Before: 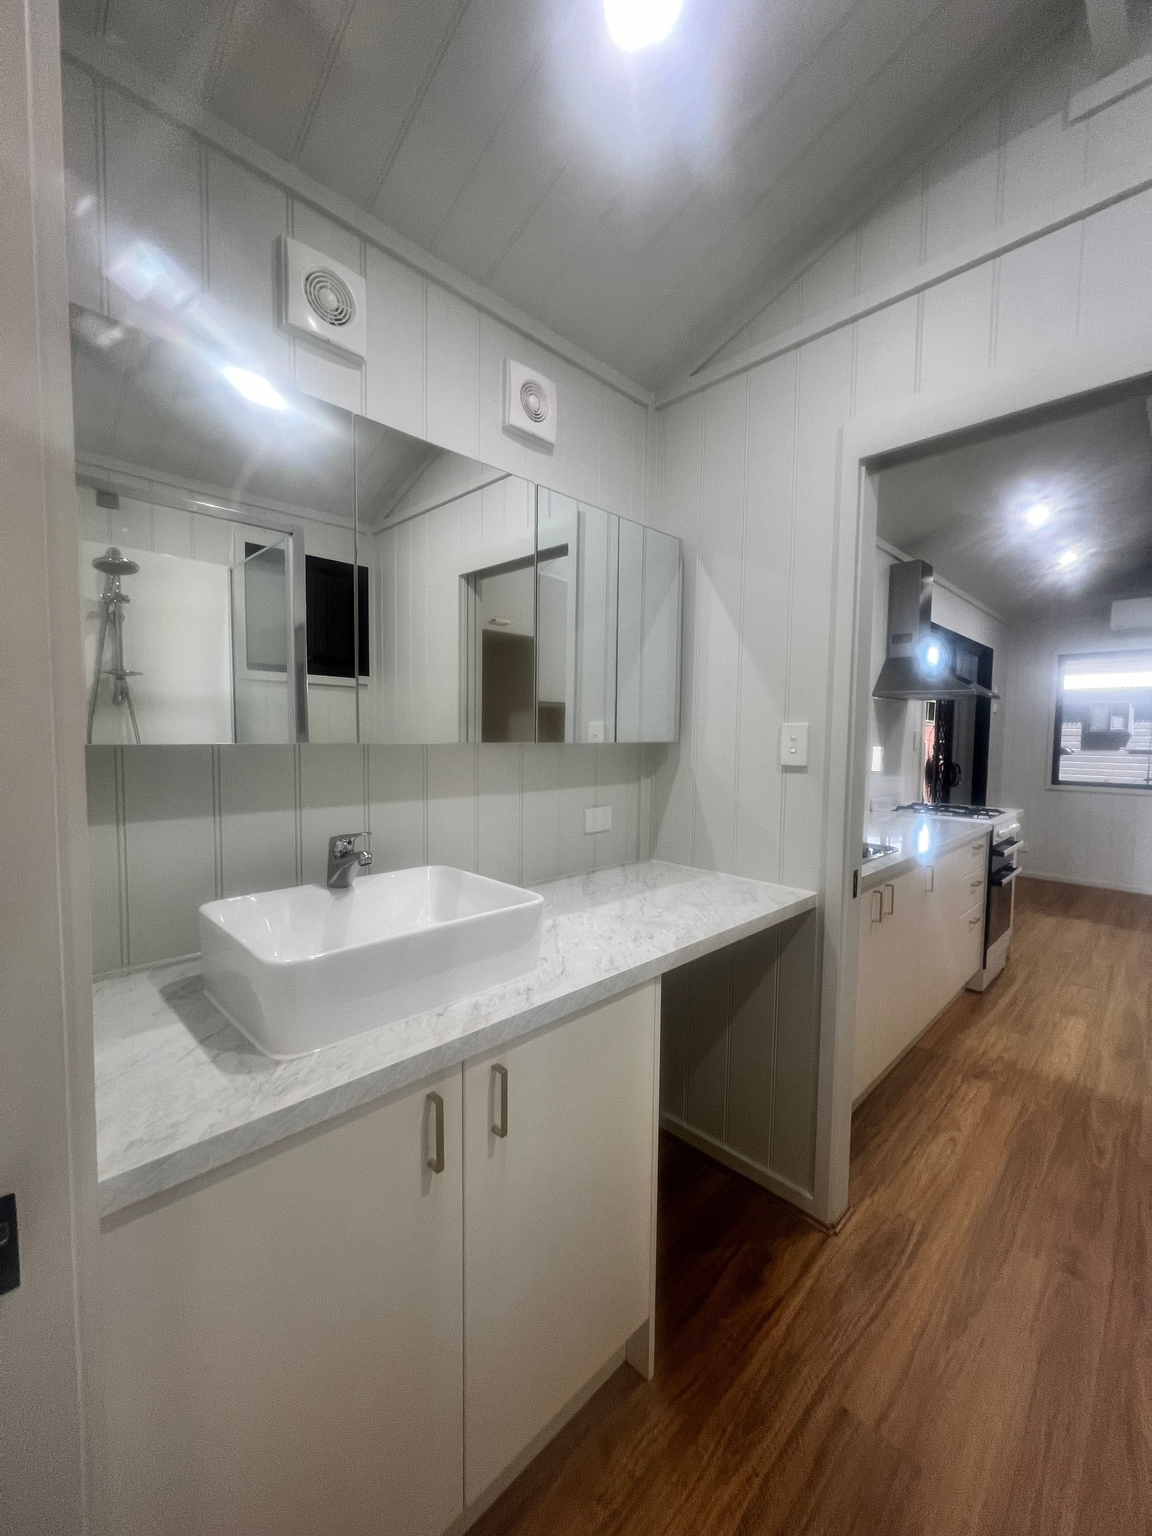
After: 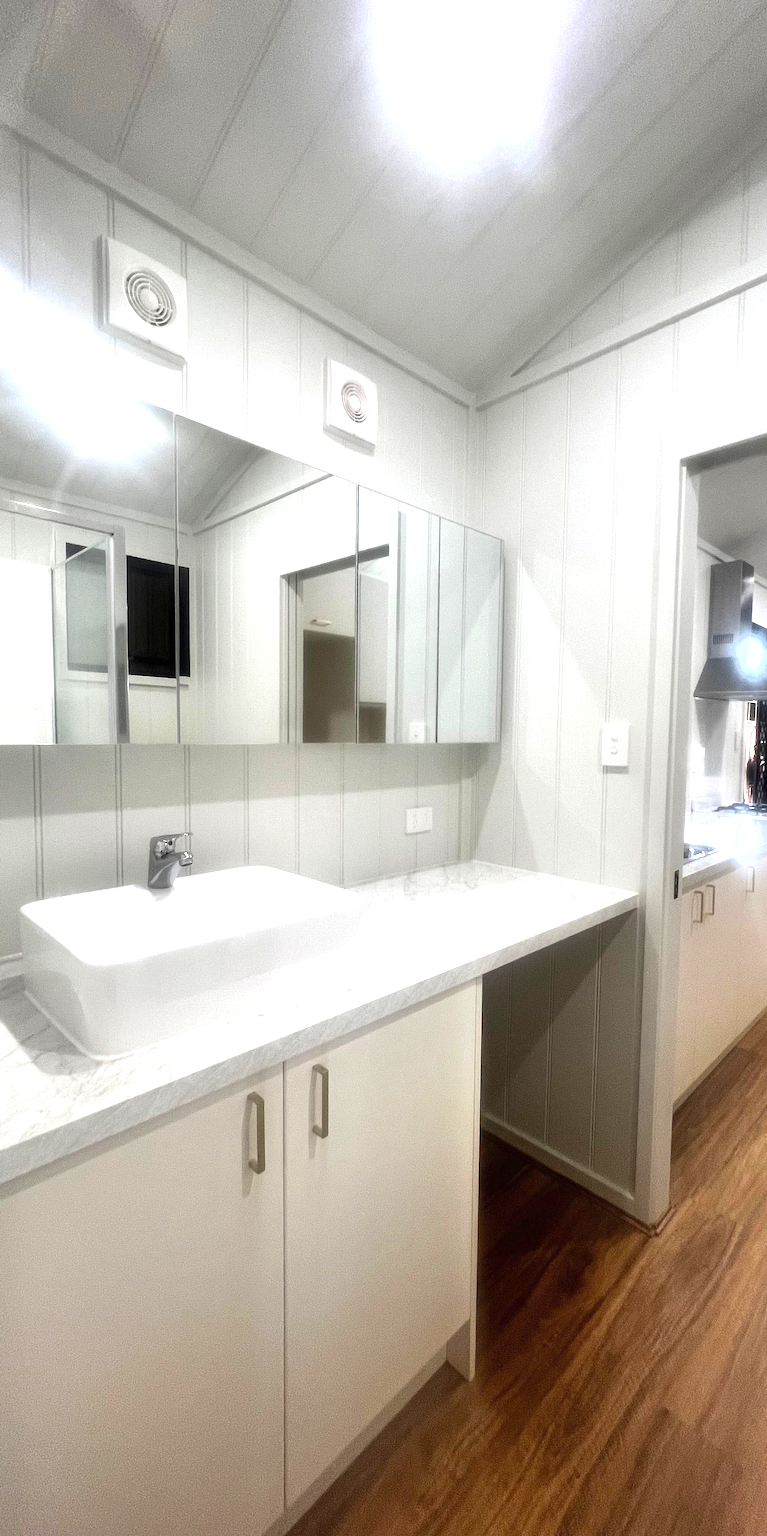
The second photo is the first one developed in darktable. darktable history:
exposure: black level correction 0, exposure 1.098 EV, compensate highlight preservation false
crop and rotate: left 15.587%, right 17.748%
